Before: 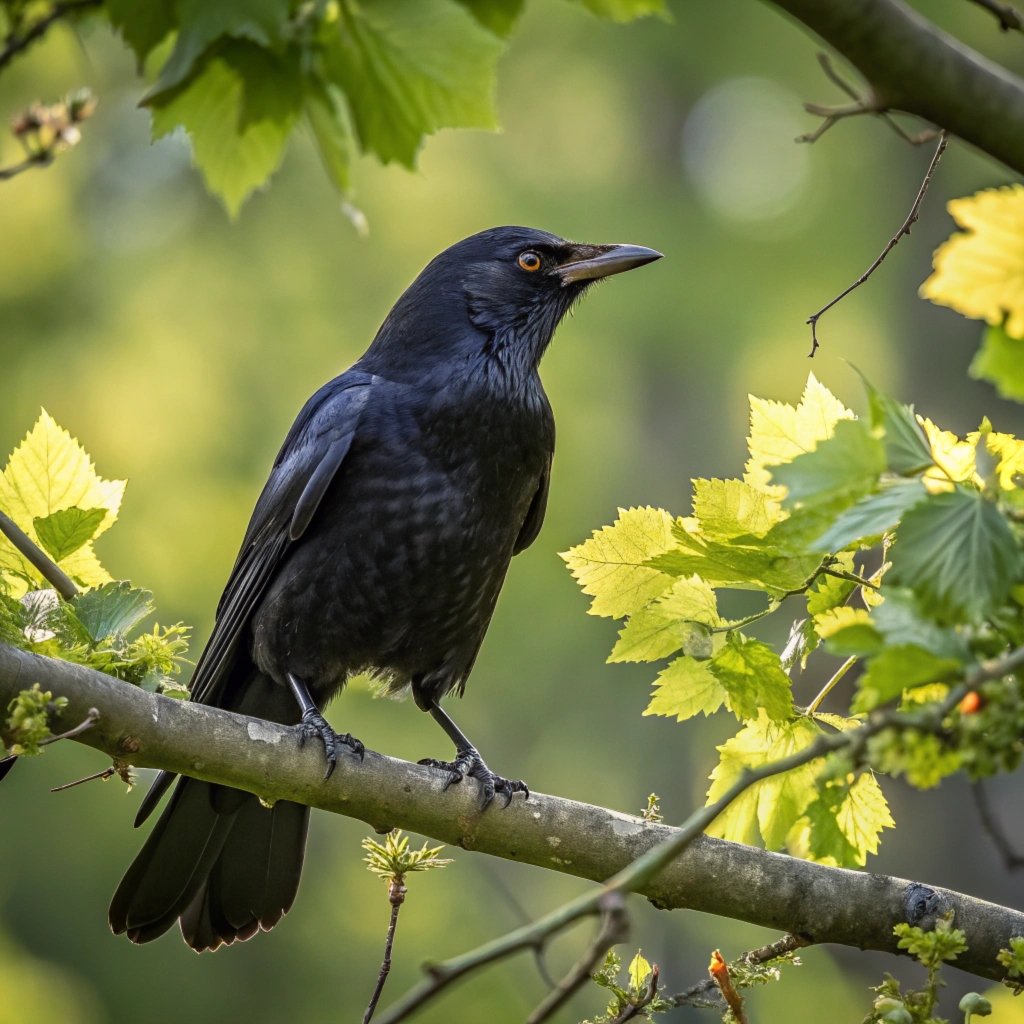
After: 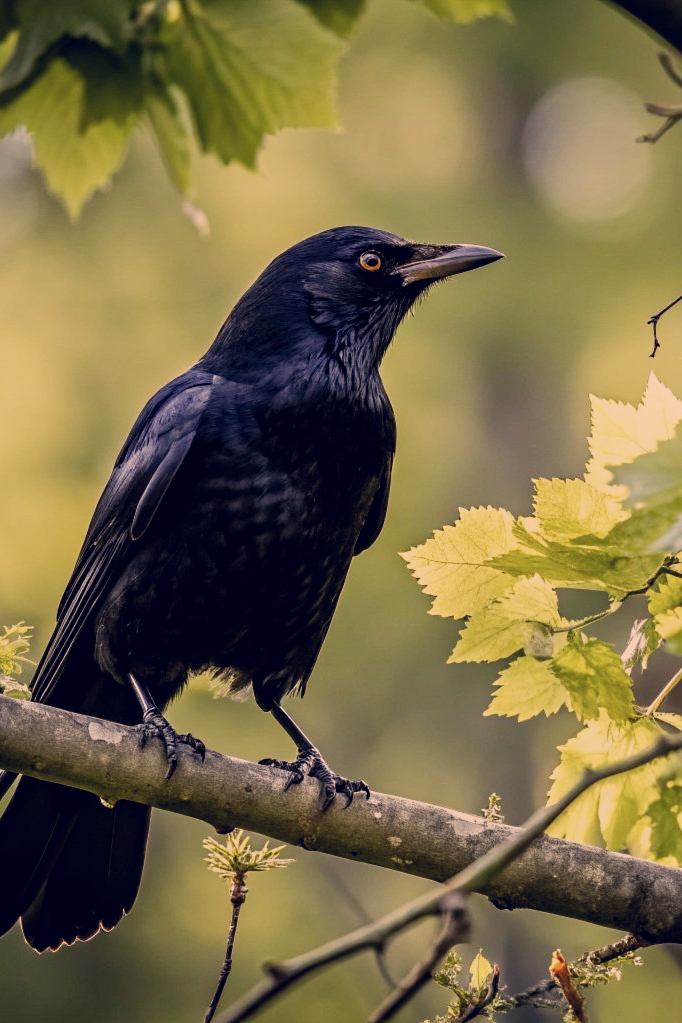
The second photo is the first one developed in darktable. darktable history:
sigmoid: skew -0.2, preserve hue 0%, red attenuation 0.1, red rotation 0.035, green attenuation 0.1, green rotation -0.017, blue attenuation 0.15, blue rotation -0.052, base primaries Rec2020
sharpen: radius 5.325, amount 0.312, threshold 26.433
rgb levels: preserve colors max RGB
exposure: black level correction 0.005, exposure 0.001 EV, compensate highlight preservation false
crop and rotate: left 15.546%, right 17.787%
color correction: highlights a* 19.59, highlights b* 27.49, shadows a* 3.46, shadows b* -17.28, saturation 0.73
